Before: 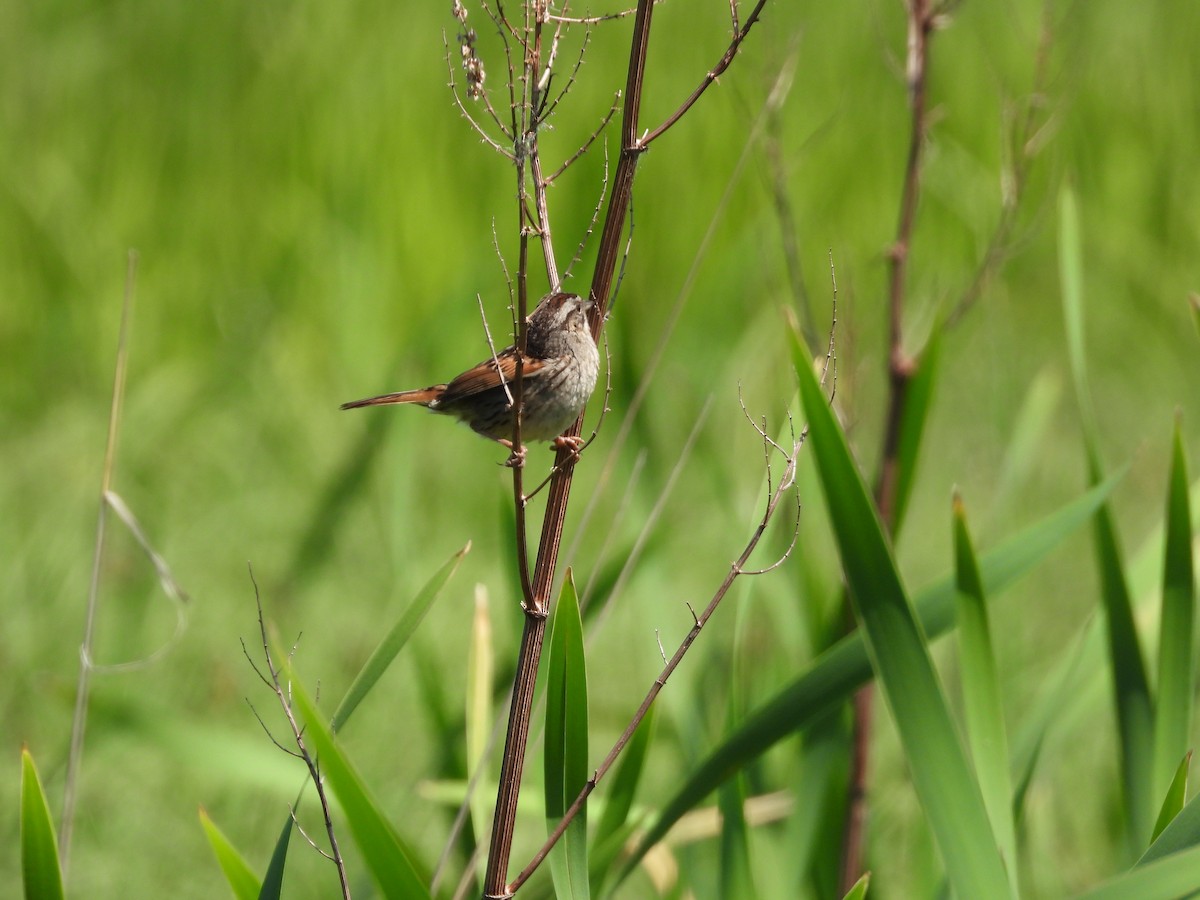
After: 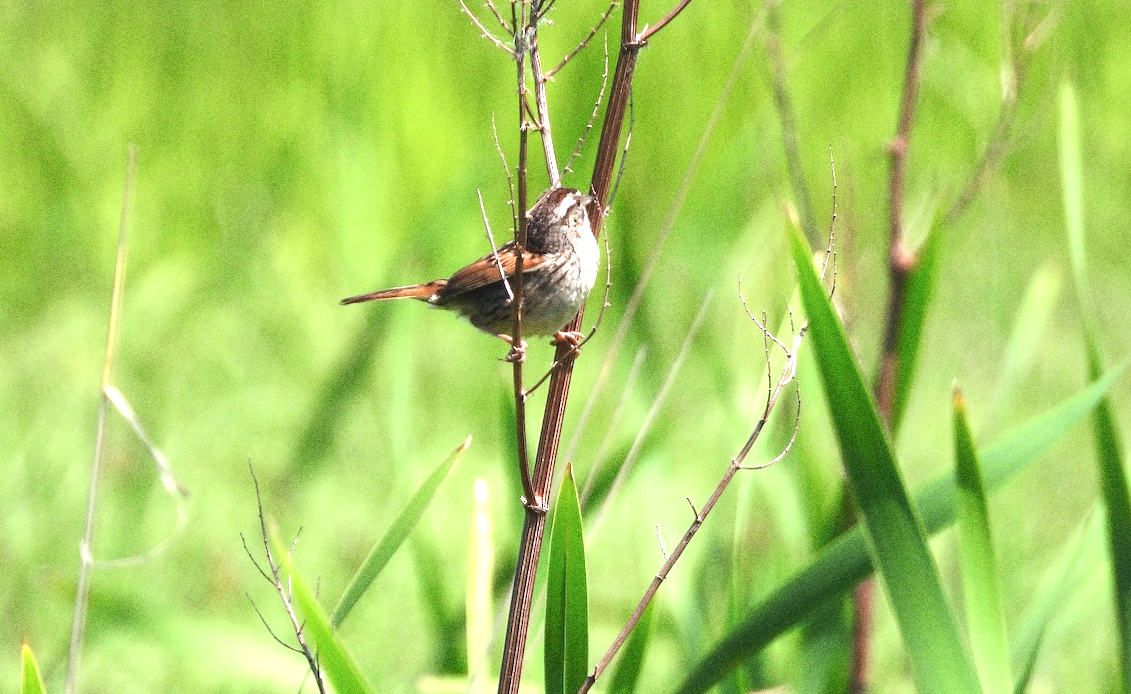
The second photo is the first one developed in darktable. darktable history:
exposure: black level correction 0, exposure 1.2 EV, compensate highlight preservation false
grain: coarseness 0.09 ISO, strength 40%
color calibration: illuminant as shot in camera, x 0.358, y 0.373, temperature 4628.91 K
crop and rotate: angle 0.03°, top 11.643%, right 5.651%, bottom 11.189%
